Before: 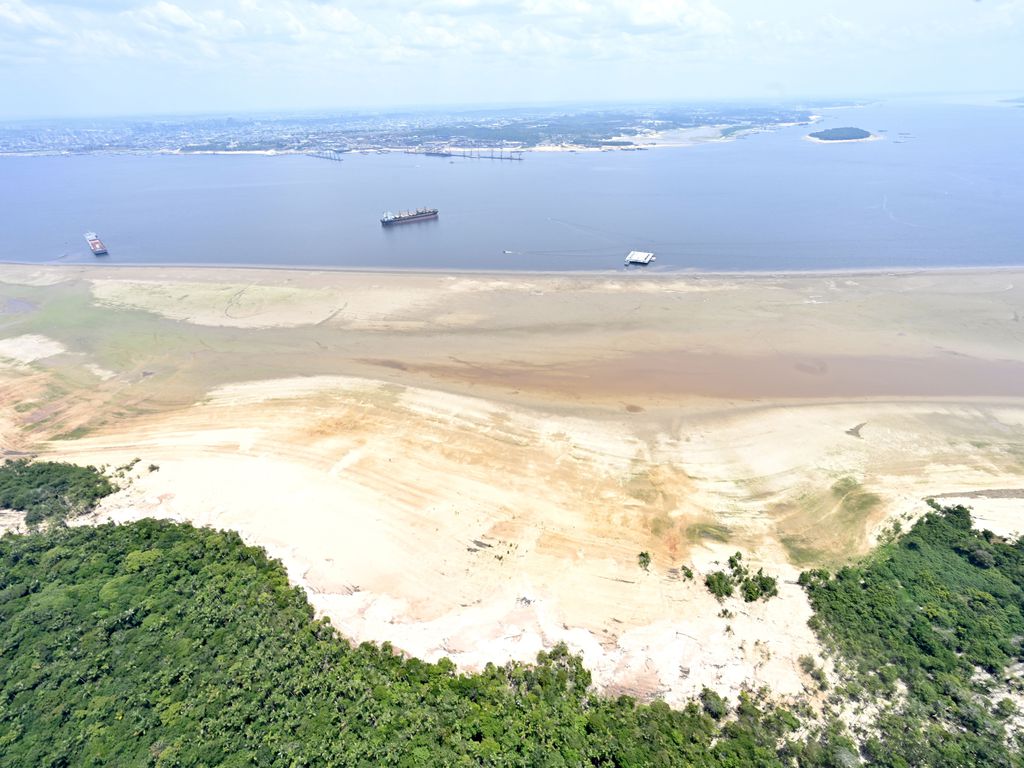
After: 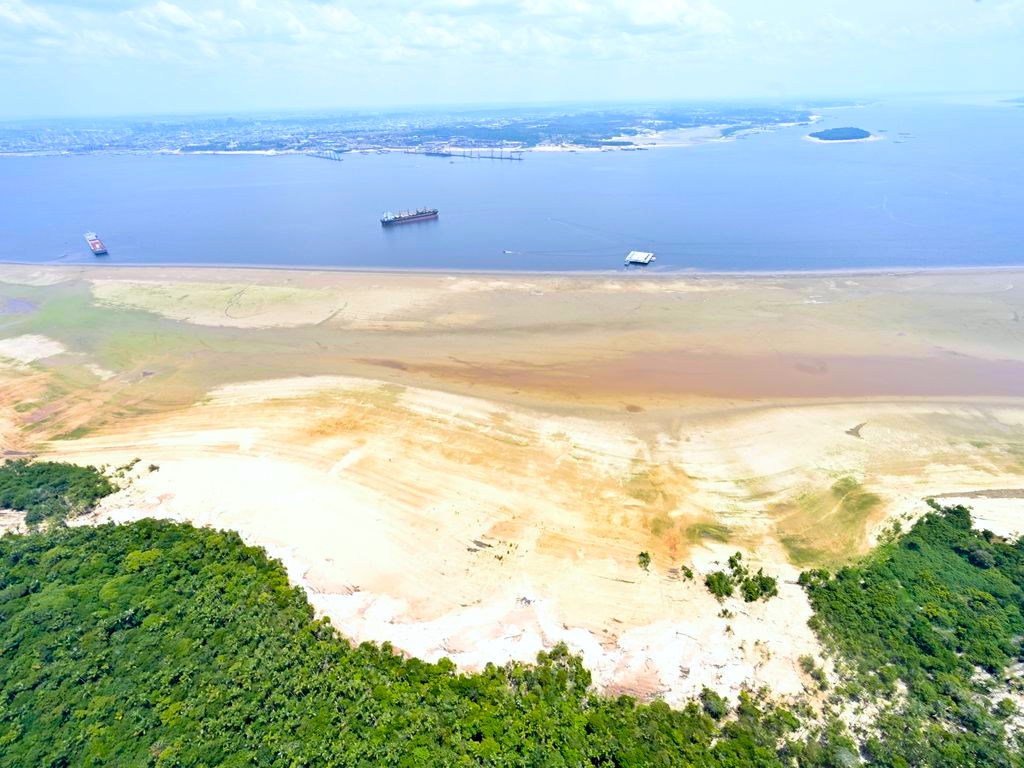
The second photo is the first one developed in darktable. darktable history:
velvia: on, module defaults
color balance rgb: linear chroma grading › global chroma 15%, perceptual saturation grading › global saturation 30%
white balance: red 0.988, blue 1.017
exposure: compensate highlight preservation false
